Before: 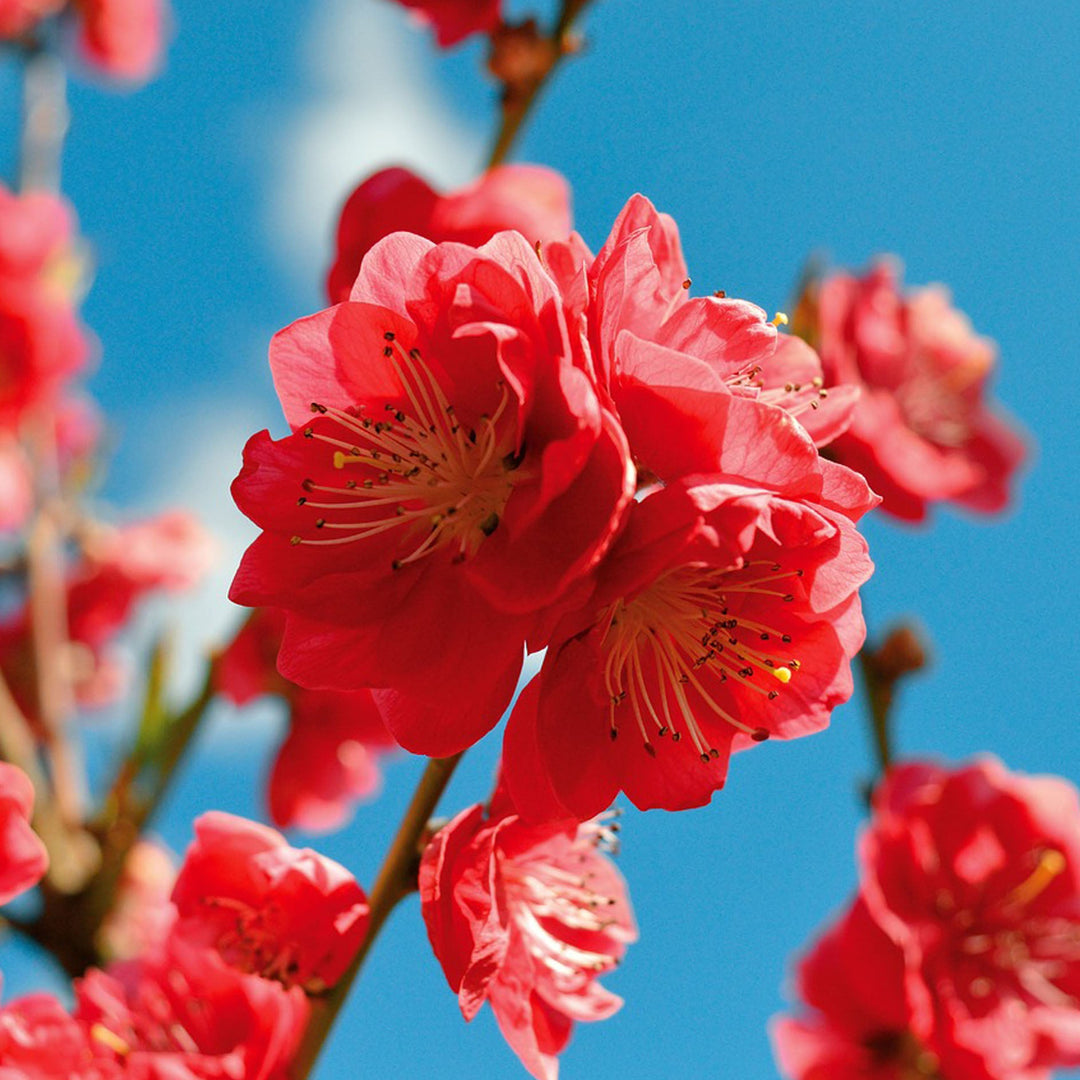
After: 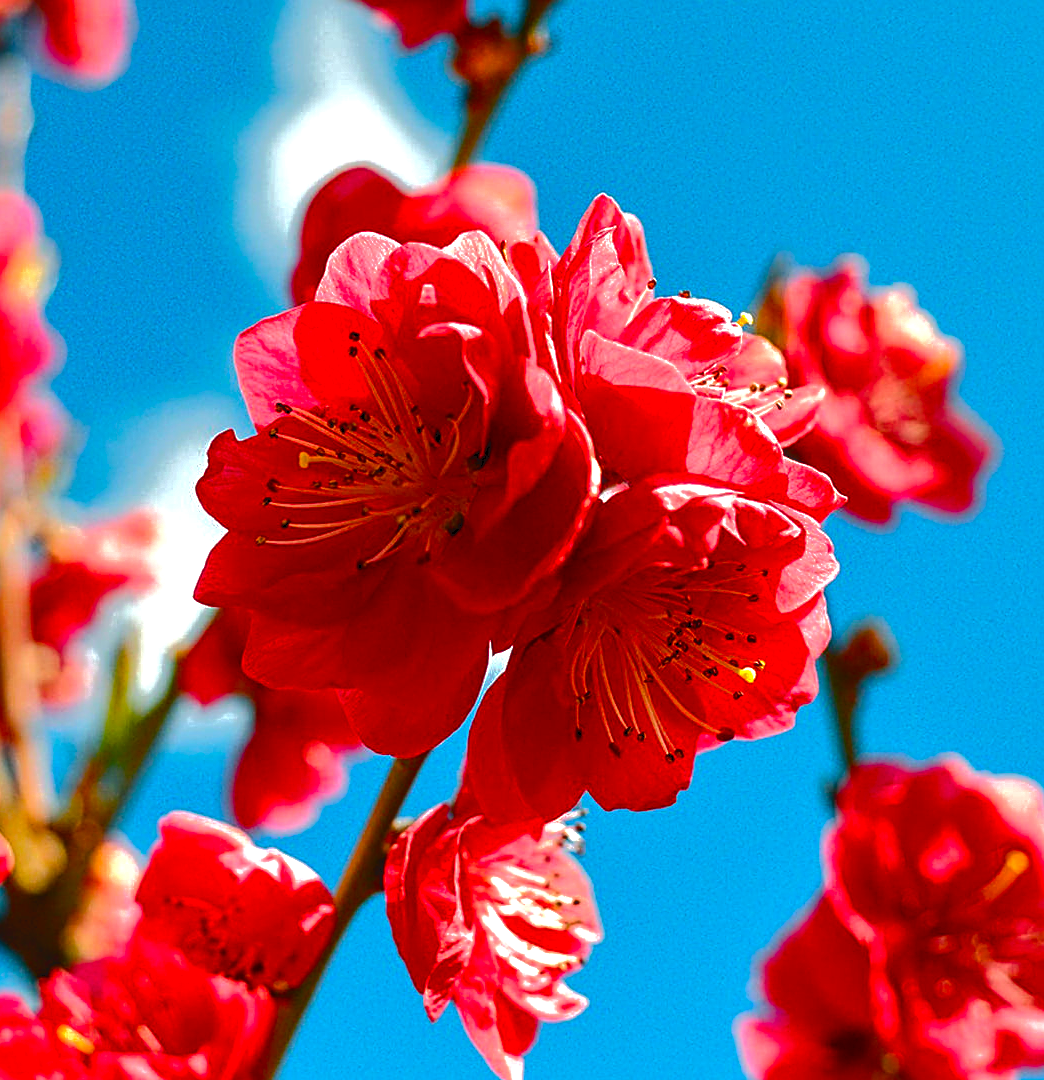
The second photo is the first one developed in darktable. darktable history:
sharpen: radius 2.653, amount 0.662
local contrast: on, module defaults
tone curve: curves: ch0 [(0, 0) (0.003, 0.098) (0.011, 0.099) (0.025, 0.103) (0.044, 0.114) (0.069, 0.13) (0.1, 0.142) (0.136, 0.161) (0.177, 0.189) (0.224, 0.224) (0.277, 0.266) (0.335, 0.32) (0.399, 0.38) (0.468, 0.45) (0.543, 0.522) (0.623, 0.598) (0.709, 0.669) (0.801, 0.731) (0.898, 0.786) (1, 1)], color space Lab, independent channels, preserve colors none
color balance rgb: perceptual saturation grading › global saturation 39.698%, perceptual brilliance grading › global brilliance 19.401%
contrast brightness saturation: brightness -0.09
shadows and highlights: radius 266.53, soften with gaussian
crop and rotate: left 3.283%
